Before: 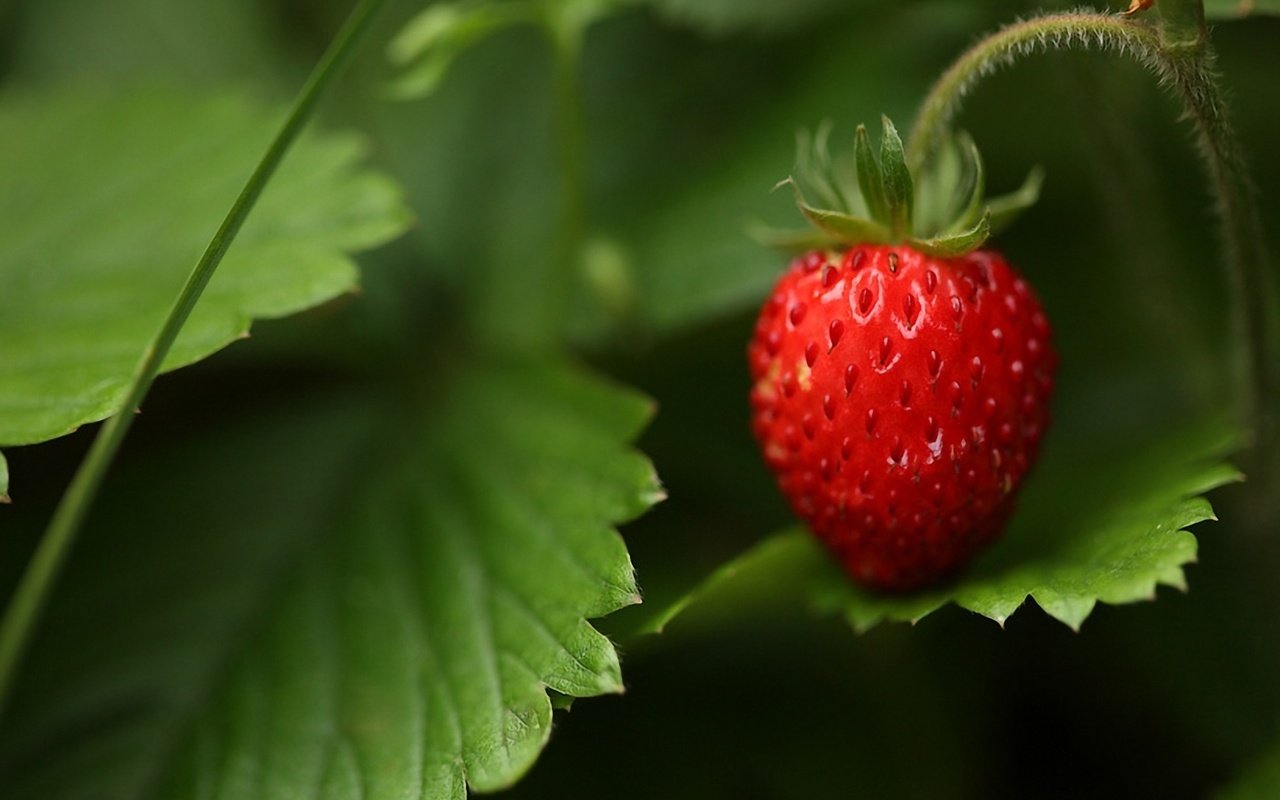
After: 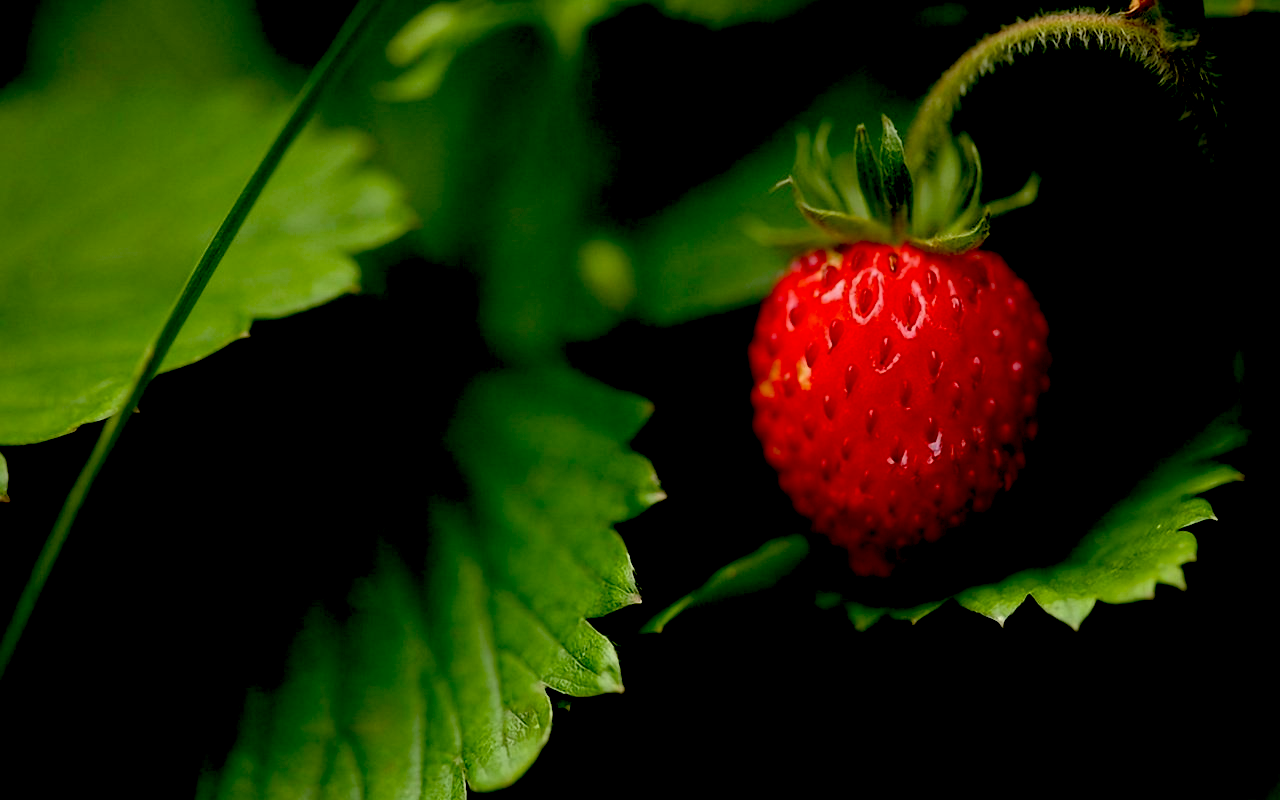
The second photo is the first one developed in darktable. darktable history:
exposure: black level correction 0.055, exposure -0.037 EV, compensate highlight preservation false
